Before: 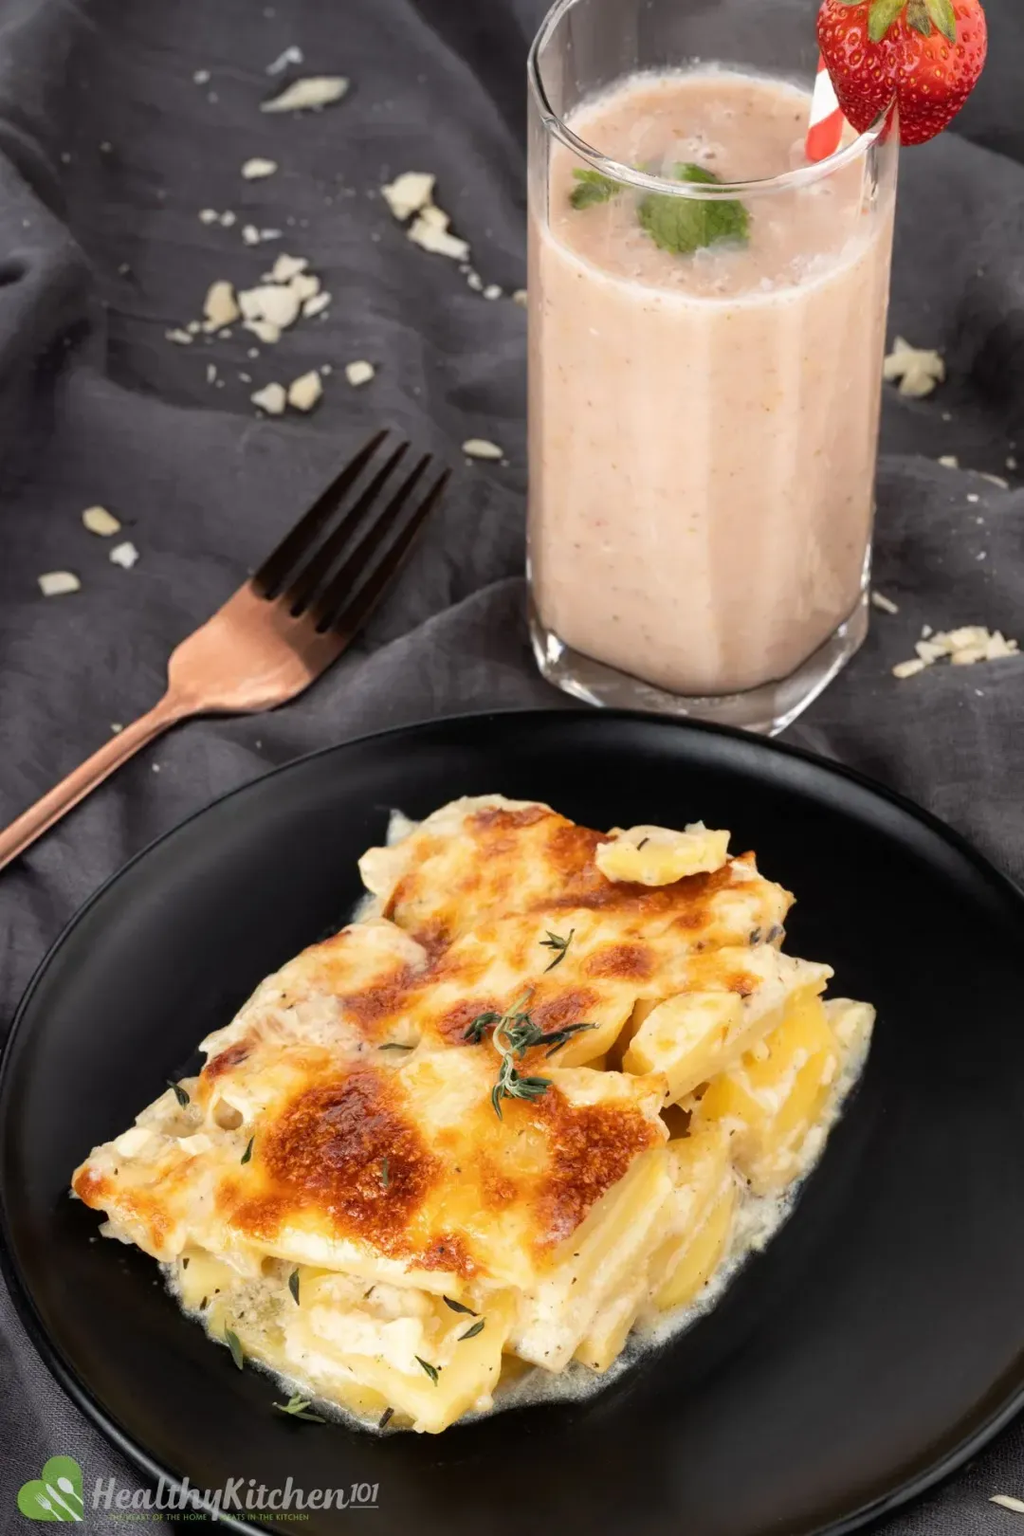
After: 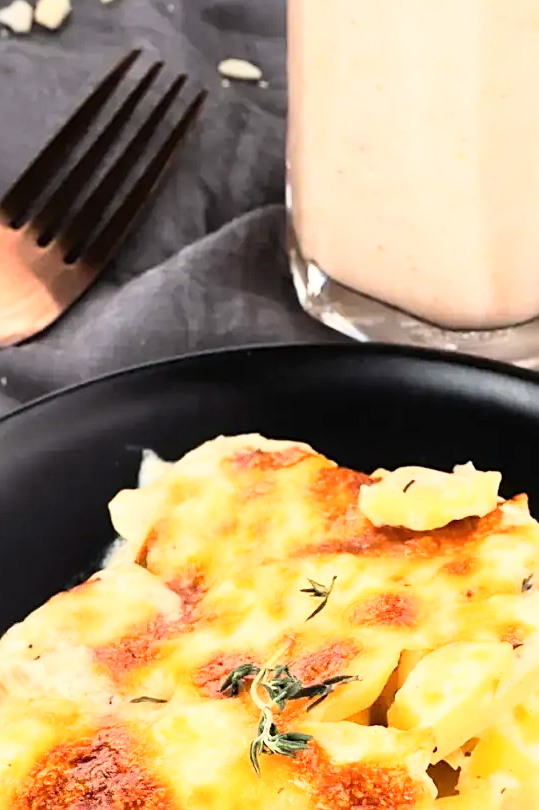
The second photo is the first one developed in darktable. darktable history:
crop: left 25%, top 25%, right 25%, bottom 25%
sharpen: on, module defaults
base curve: curves: ch0 [(0, 0) (0.018, 0.026) (0.143, 0.37) (0.33, 0.731) (0.458, 0.853) (0.735, 0.965) (0.905, 0.986) (1, 1)]
